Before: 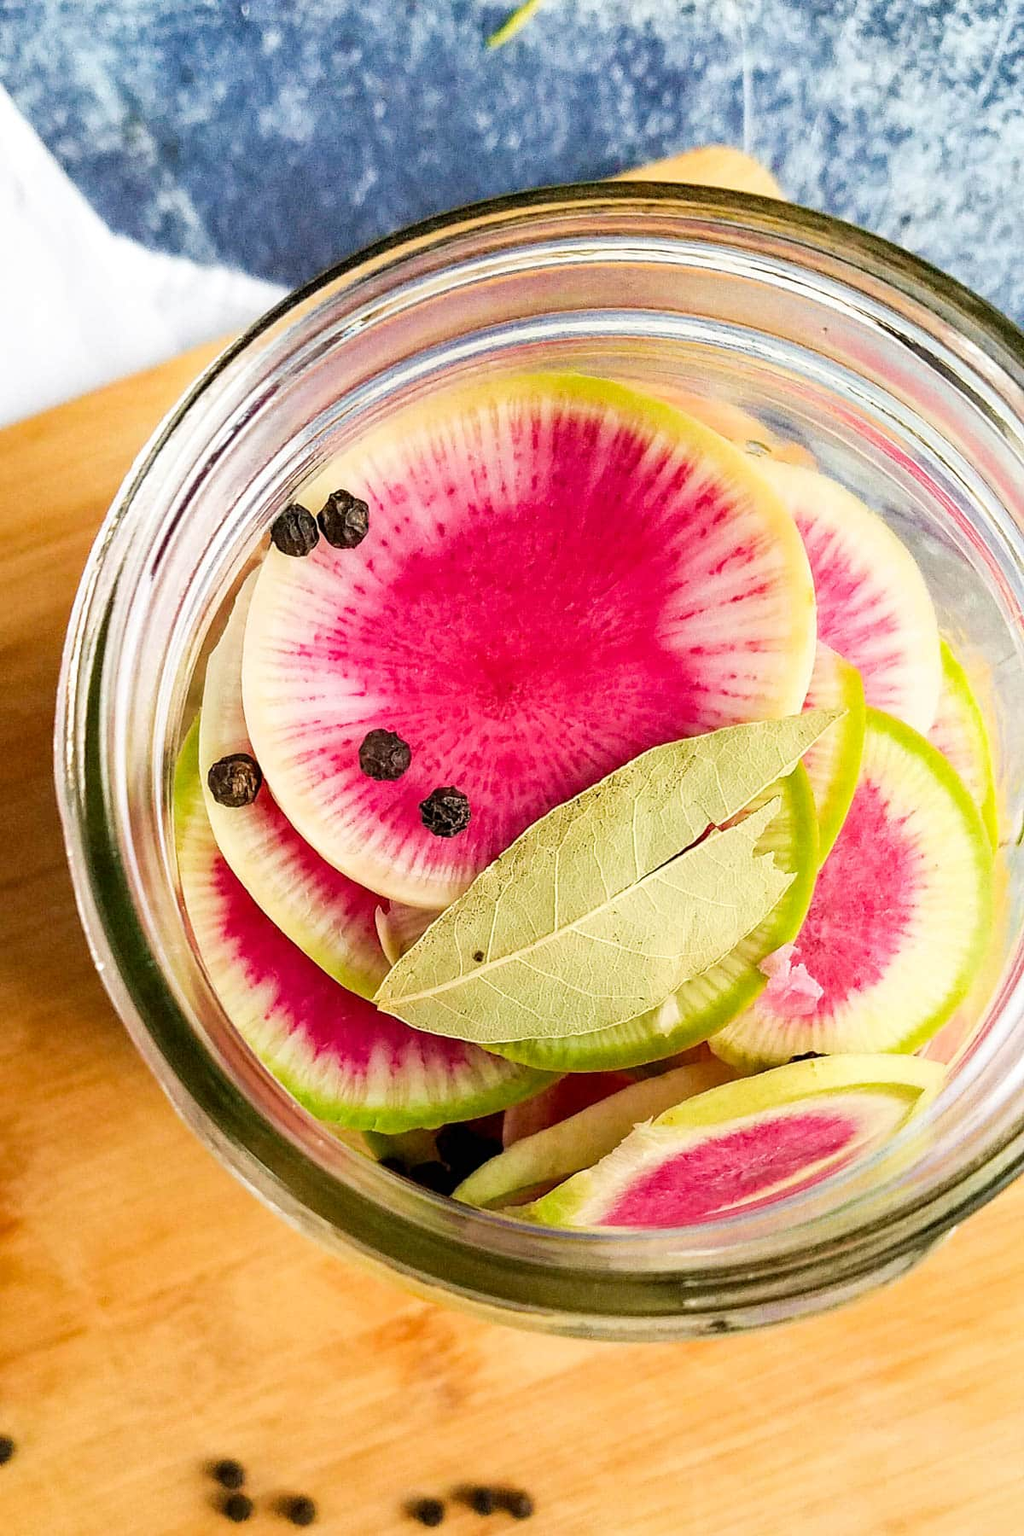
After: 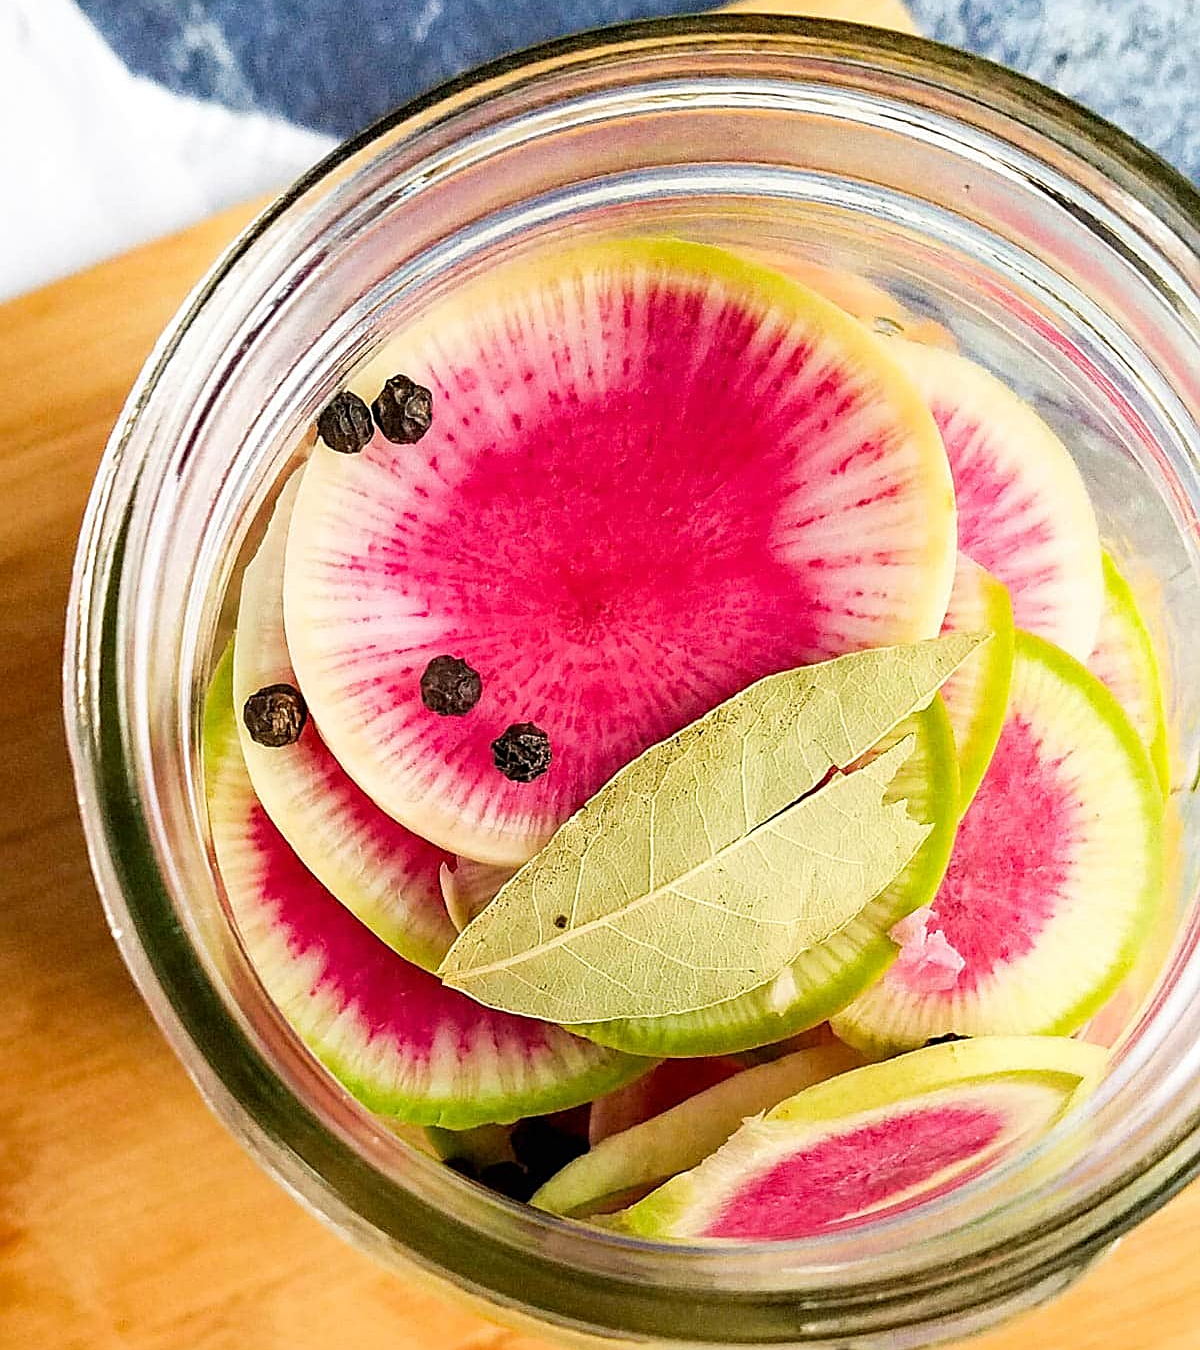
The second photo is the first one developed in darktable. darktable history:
crop: top 11.058%, bottom 13.921%
sharpen: on, module defaults
